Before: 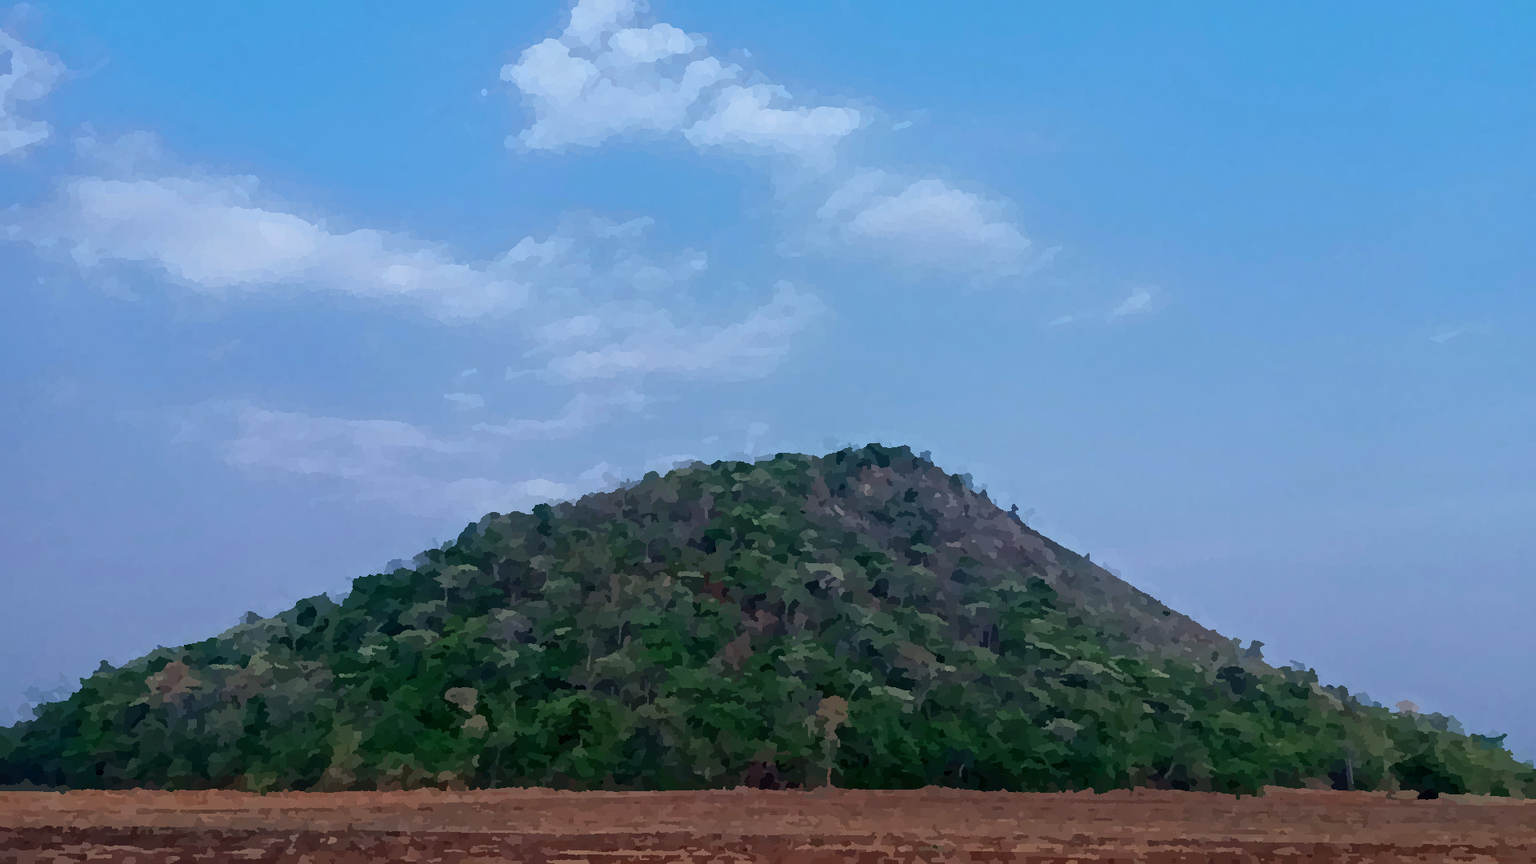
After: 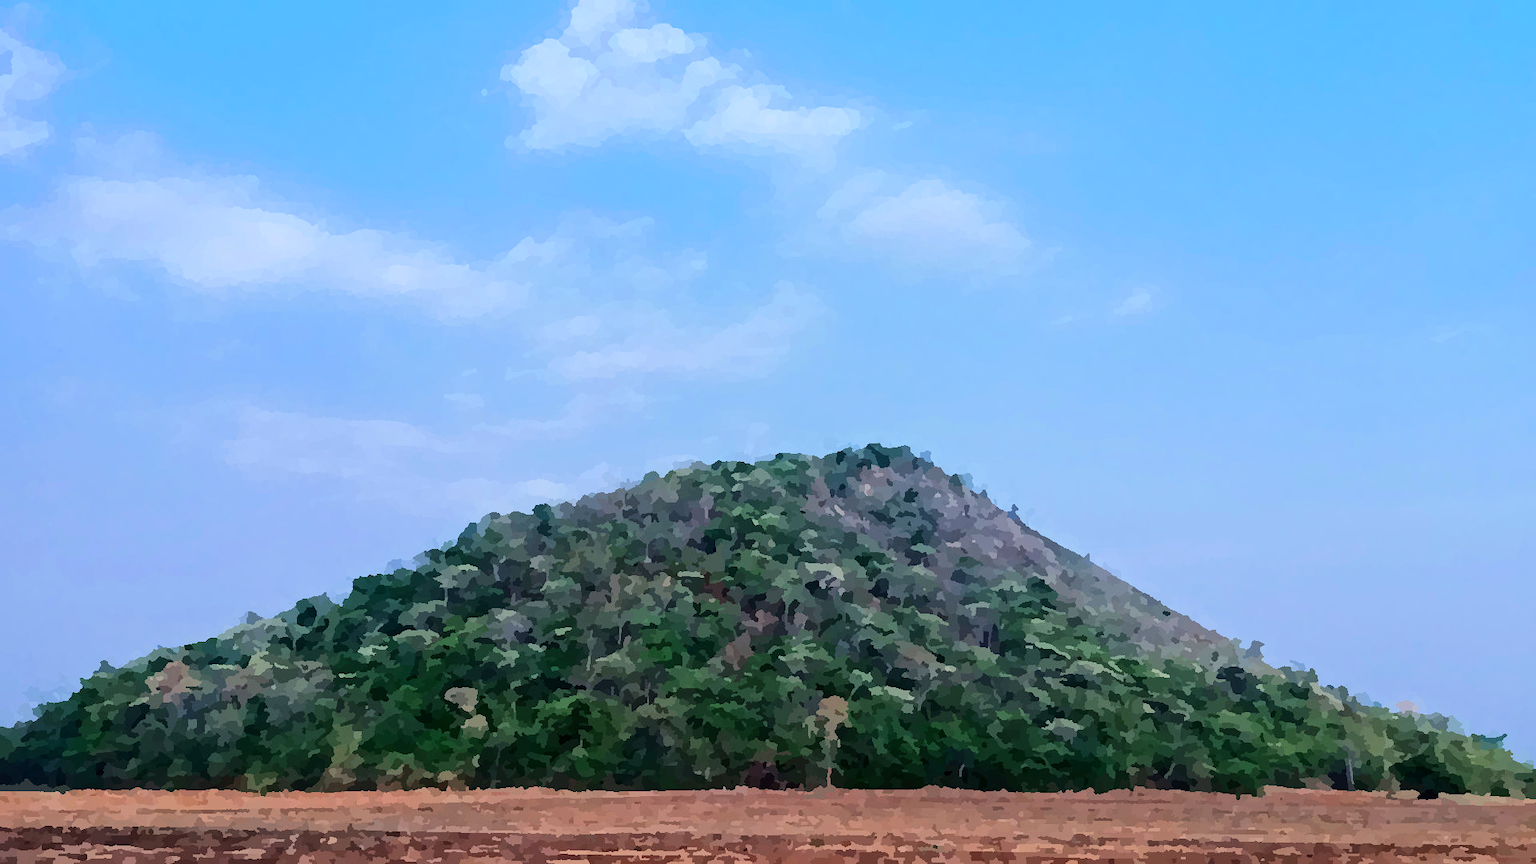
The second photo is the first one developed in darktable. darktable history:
tone equalizer: -7 EV 0.15 EV, -6 EV 0.634 EV, -5 EV 1.17 EV, -4 EV 1.37 EV, -3 EV 1.13 EV, -2 EV 0.6 EV, -1 EV 0.159 EV, edges refinement/feathering 500, mask exposure compensation -1.57 EV, preserve details no
